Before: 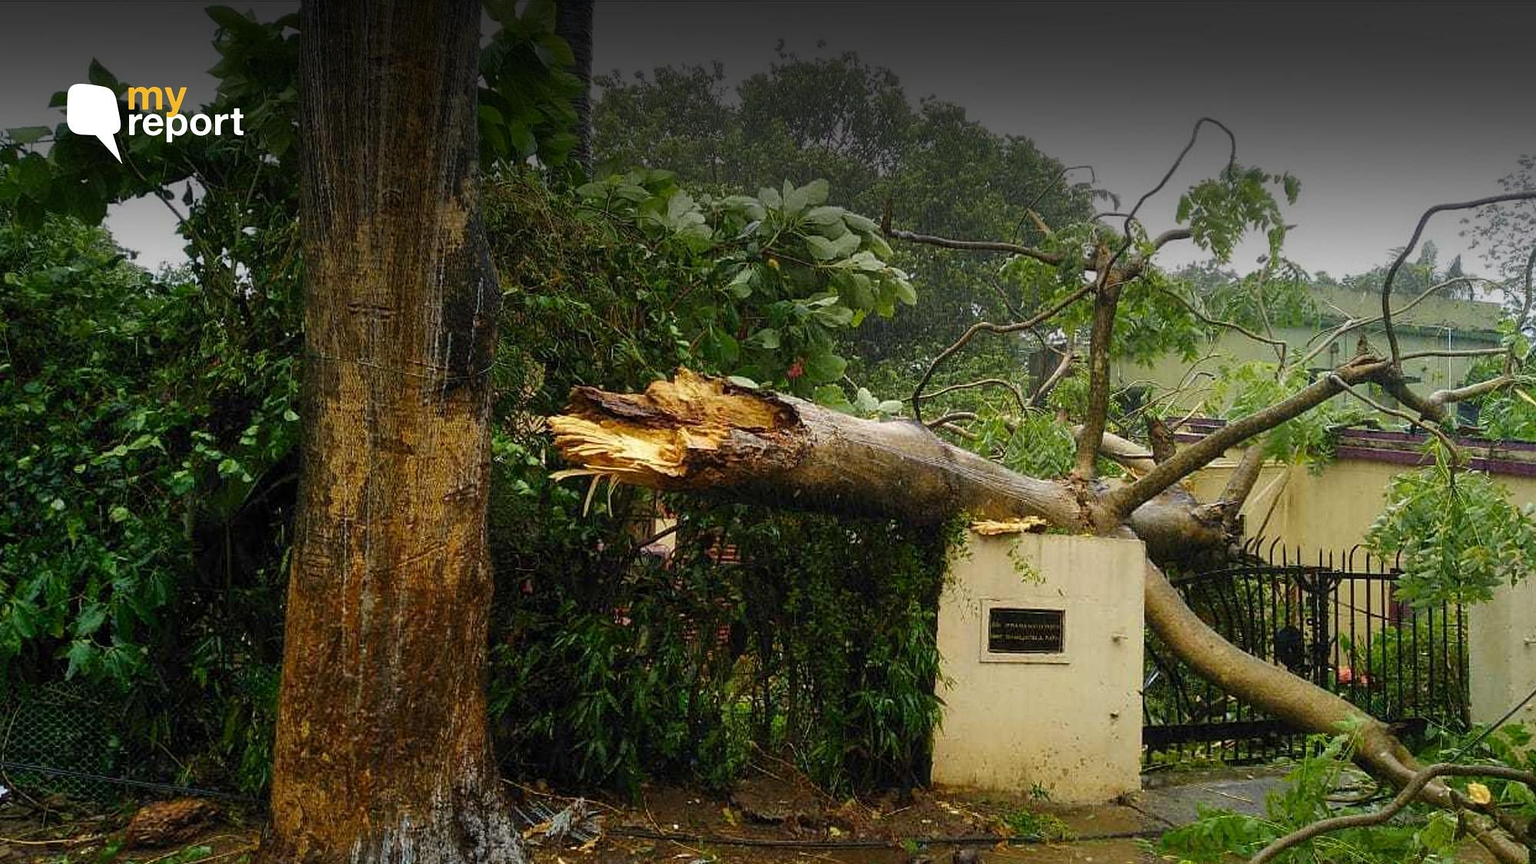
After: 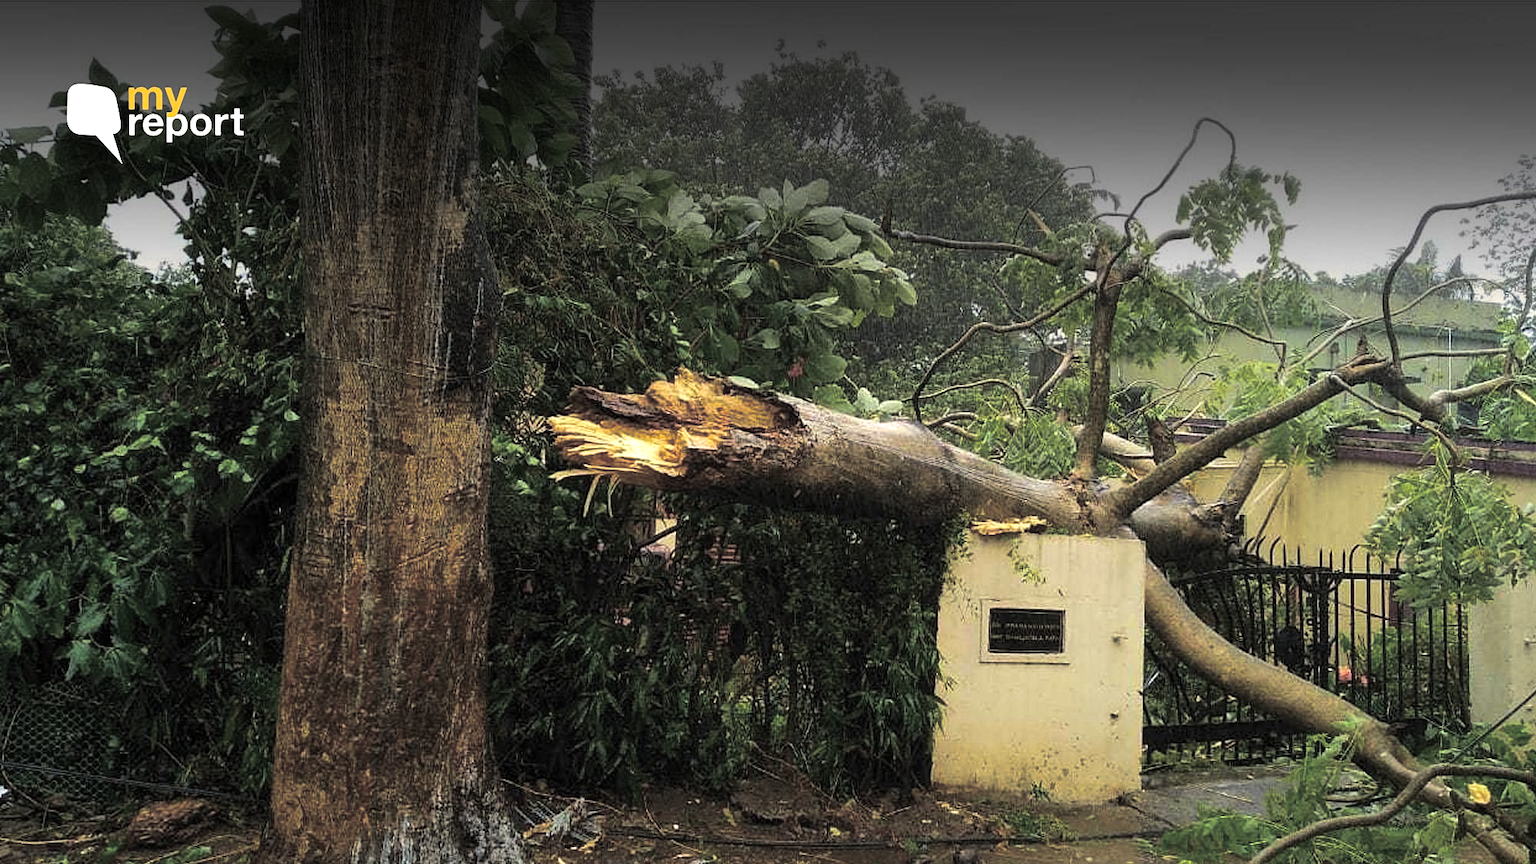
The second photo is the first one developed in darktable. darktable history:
exposure: exposure 0.367 EV, compensate highlight preservation false
split-toning: shadows › hue 43.2°, shadows › saturation 0, highlights › hue 50.4°, highlights › saturation 1
